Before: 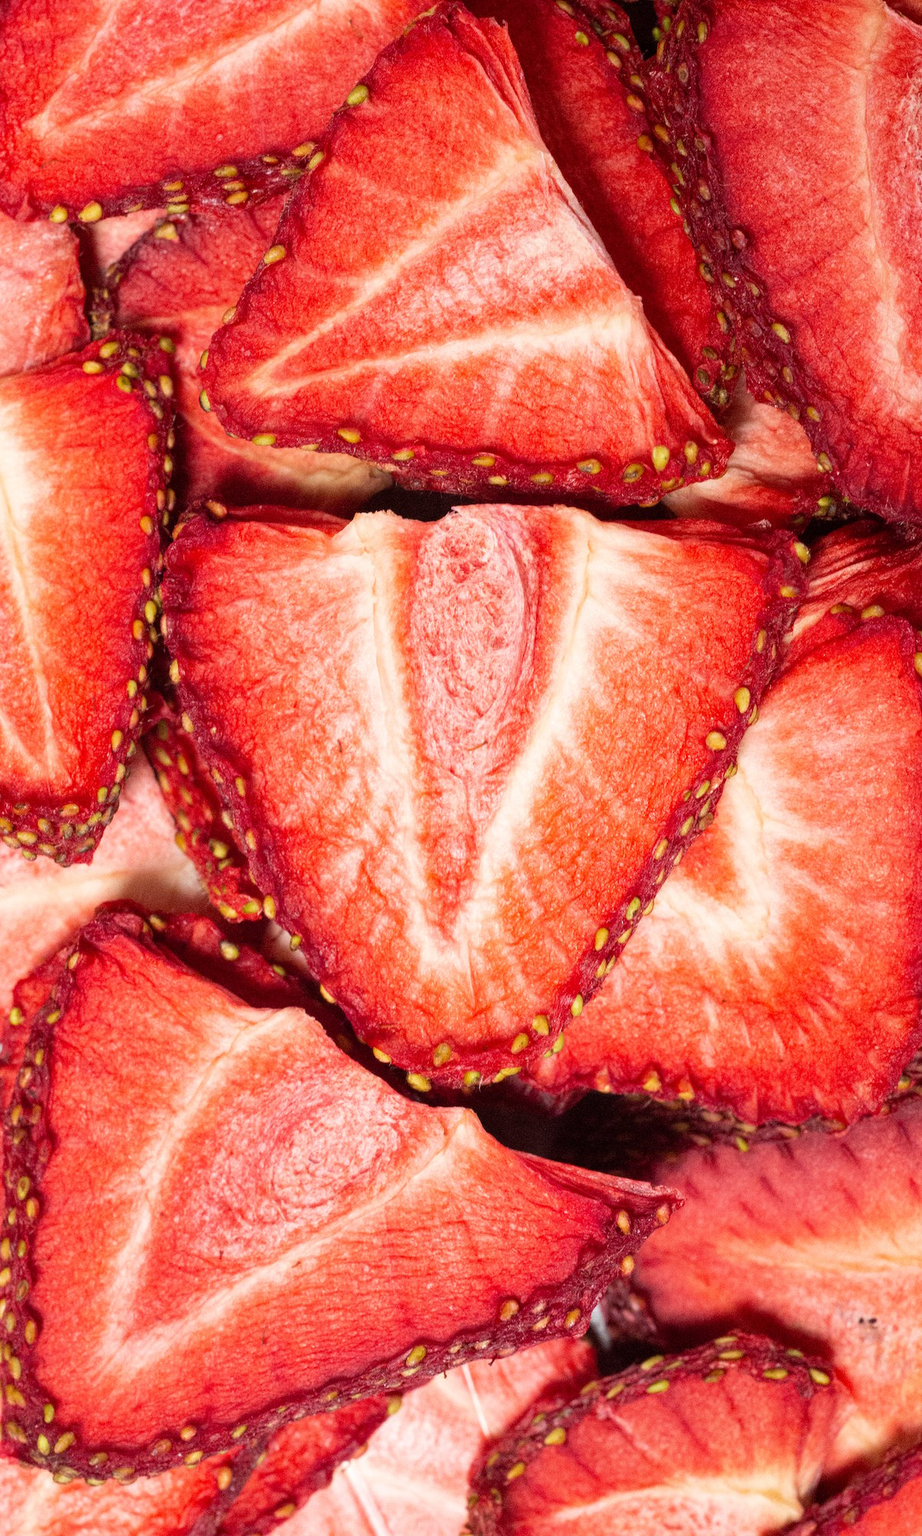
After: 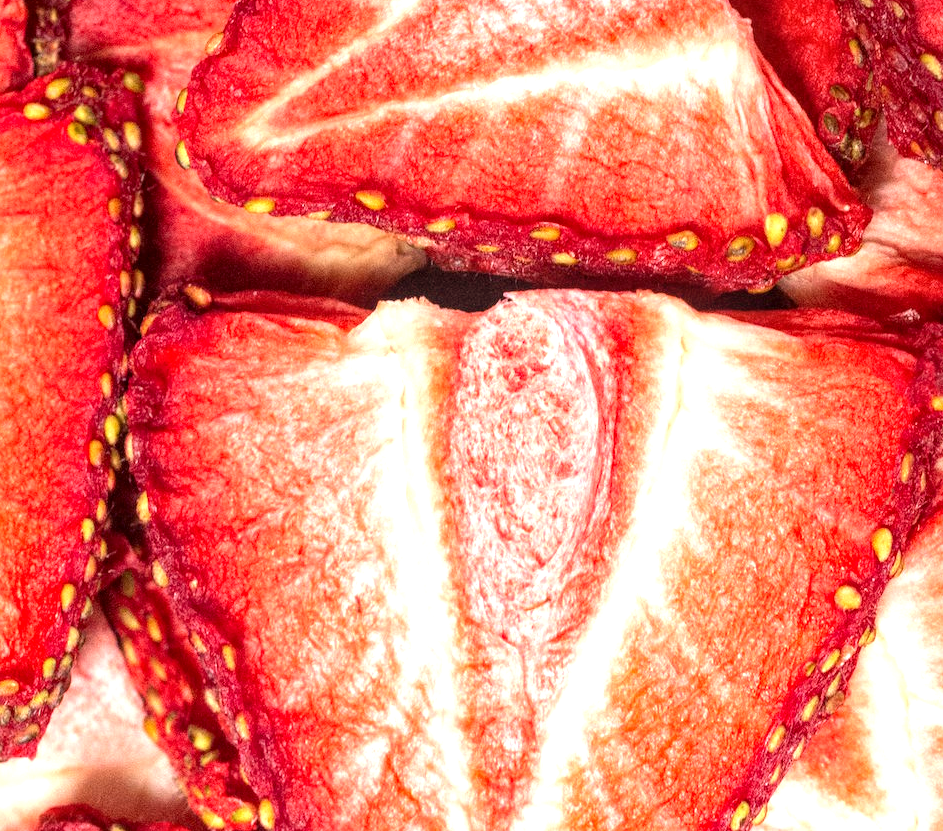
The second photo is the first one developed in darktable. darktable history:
local contrast: on, module defaults
crop: left 7.036%, top 18.398%, right 14.379%, bottom 40.043%
exposure: black level correction 0, exposure 0.7 EV, compensate exposure bias true, compensate highlight preservation false
